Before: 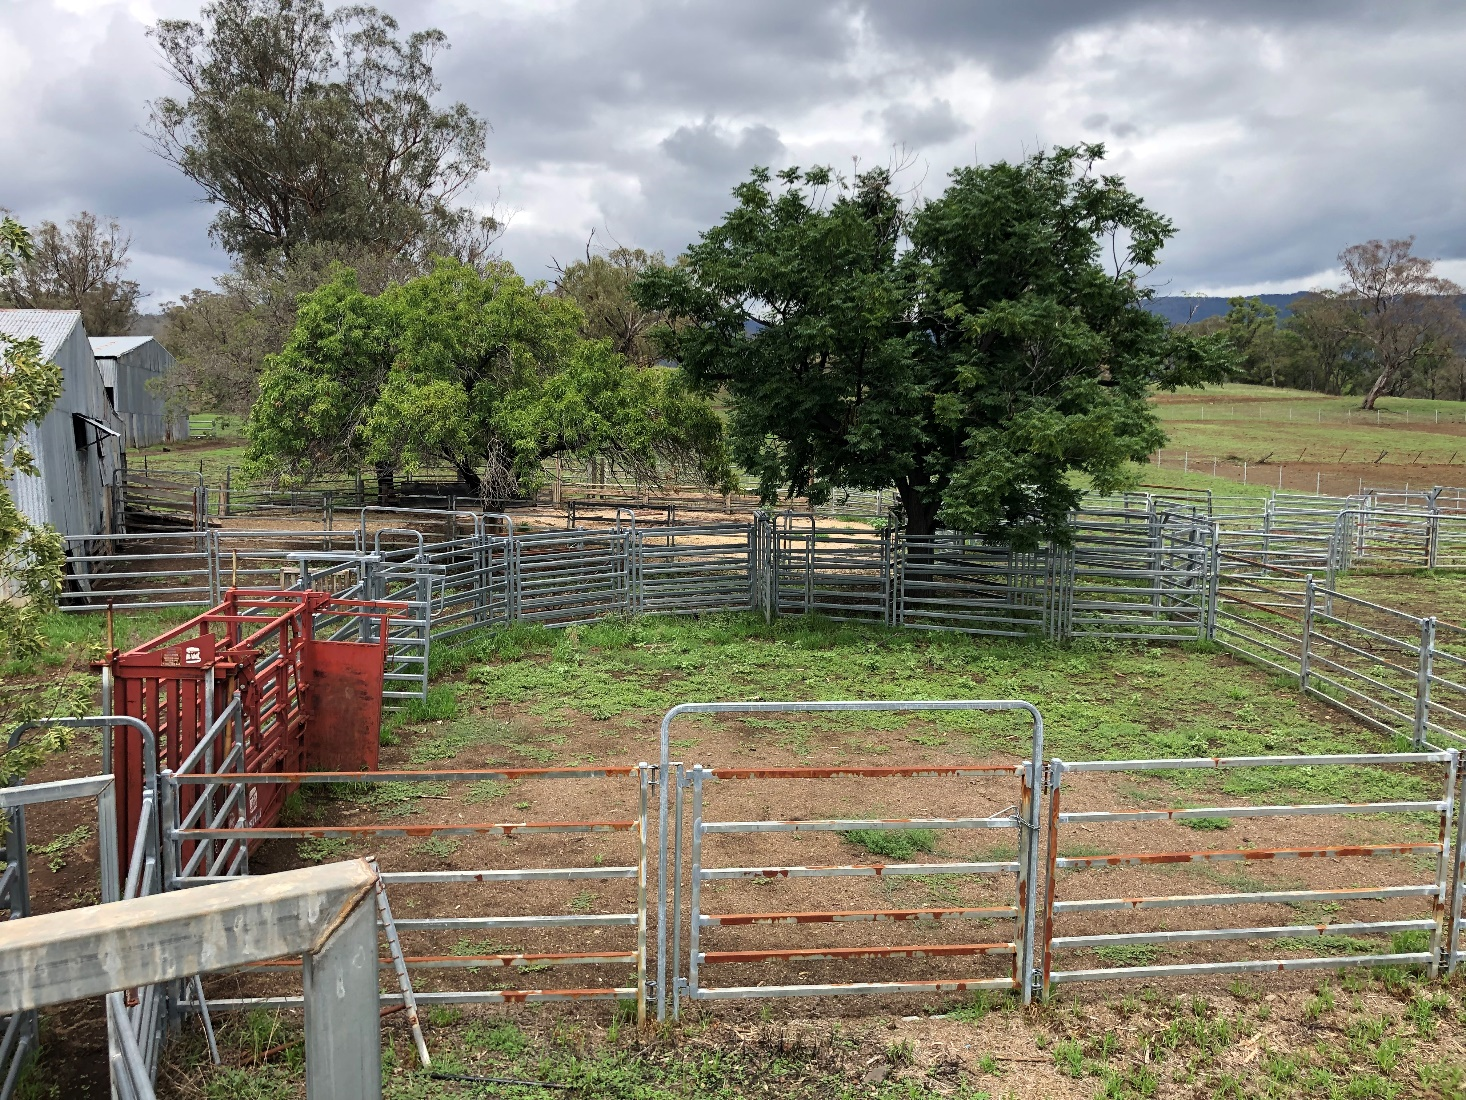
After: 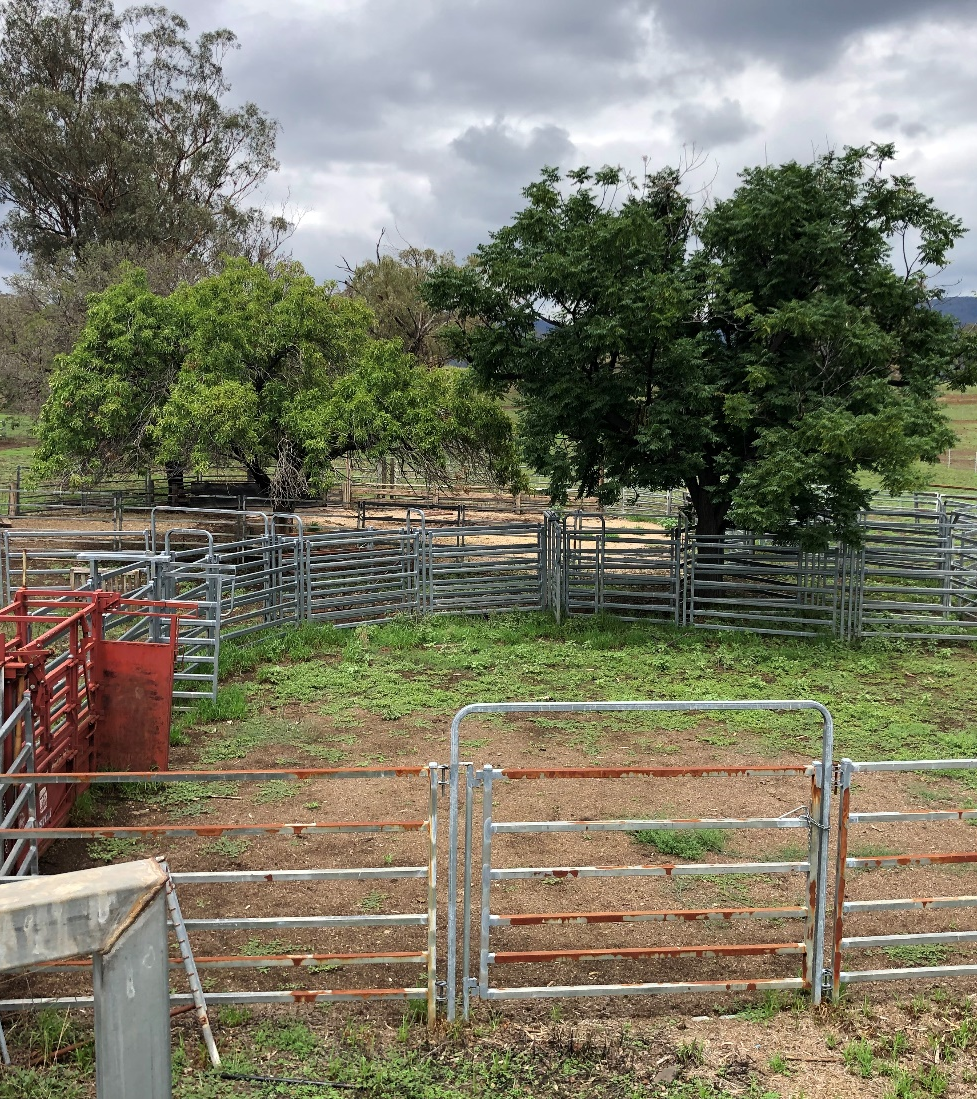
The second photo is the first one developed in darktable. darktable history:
crop and rotate: left 14.344%, right 18.969%
